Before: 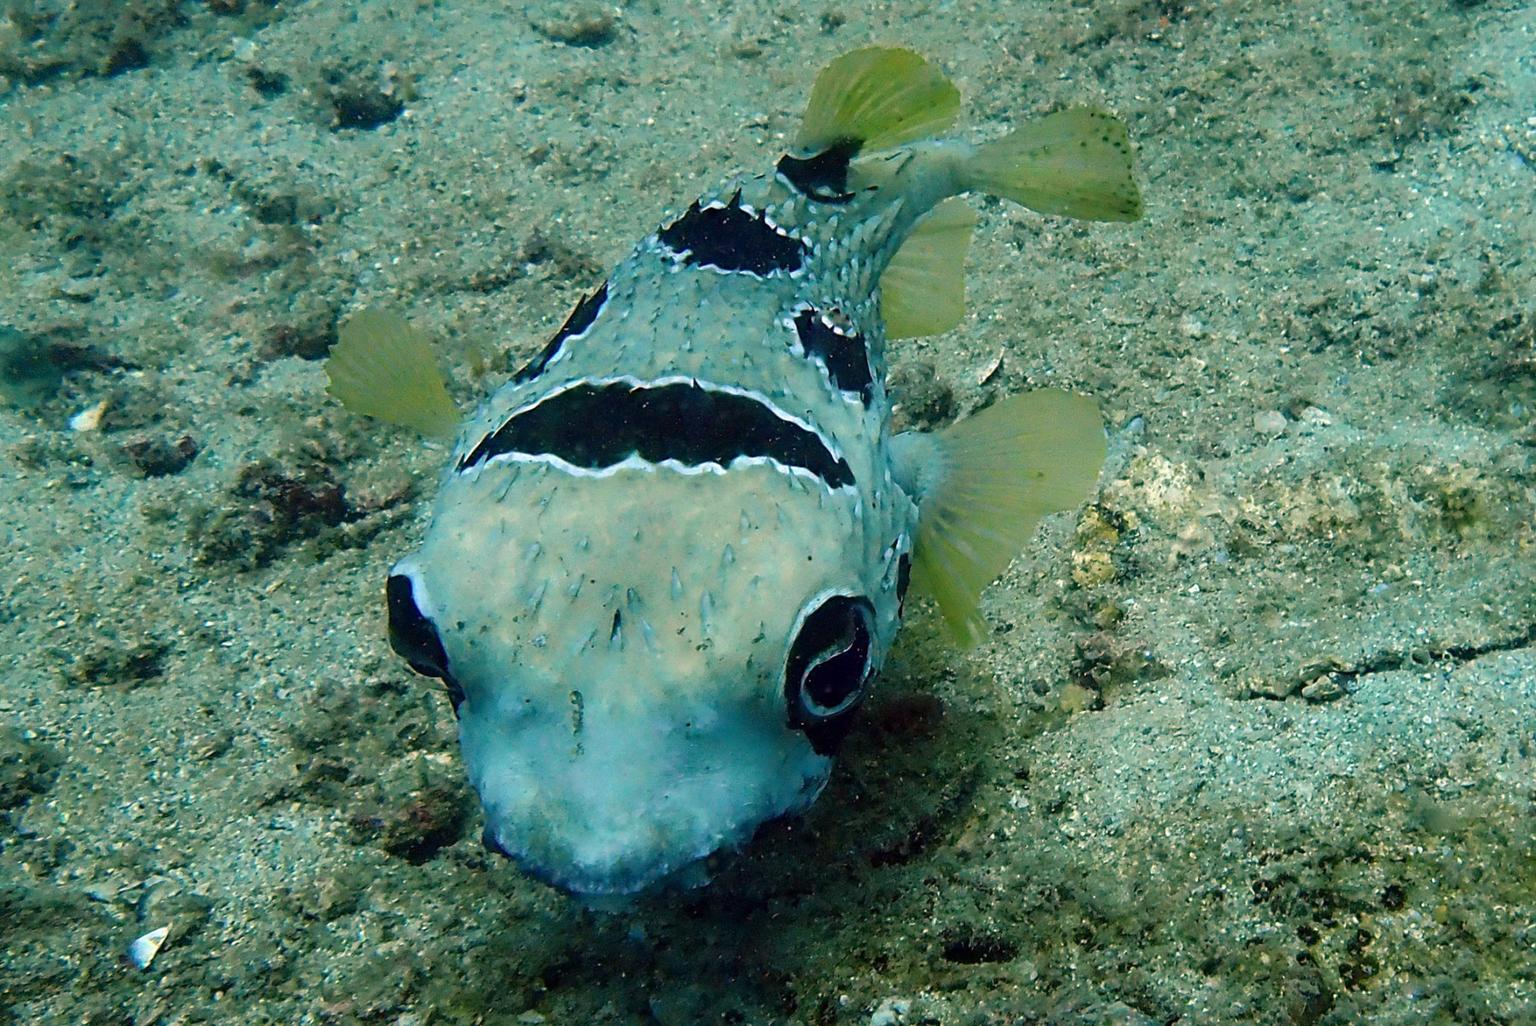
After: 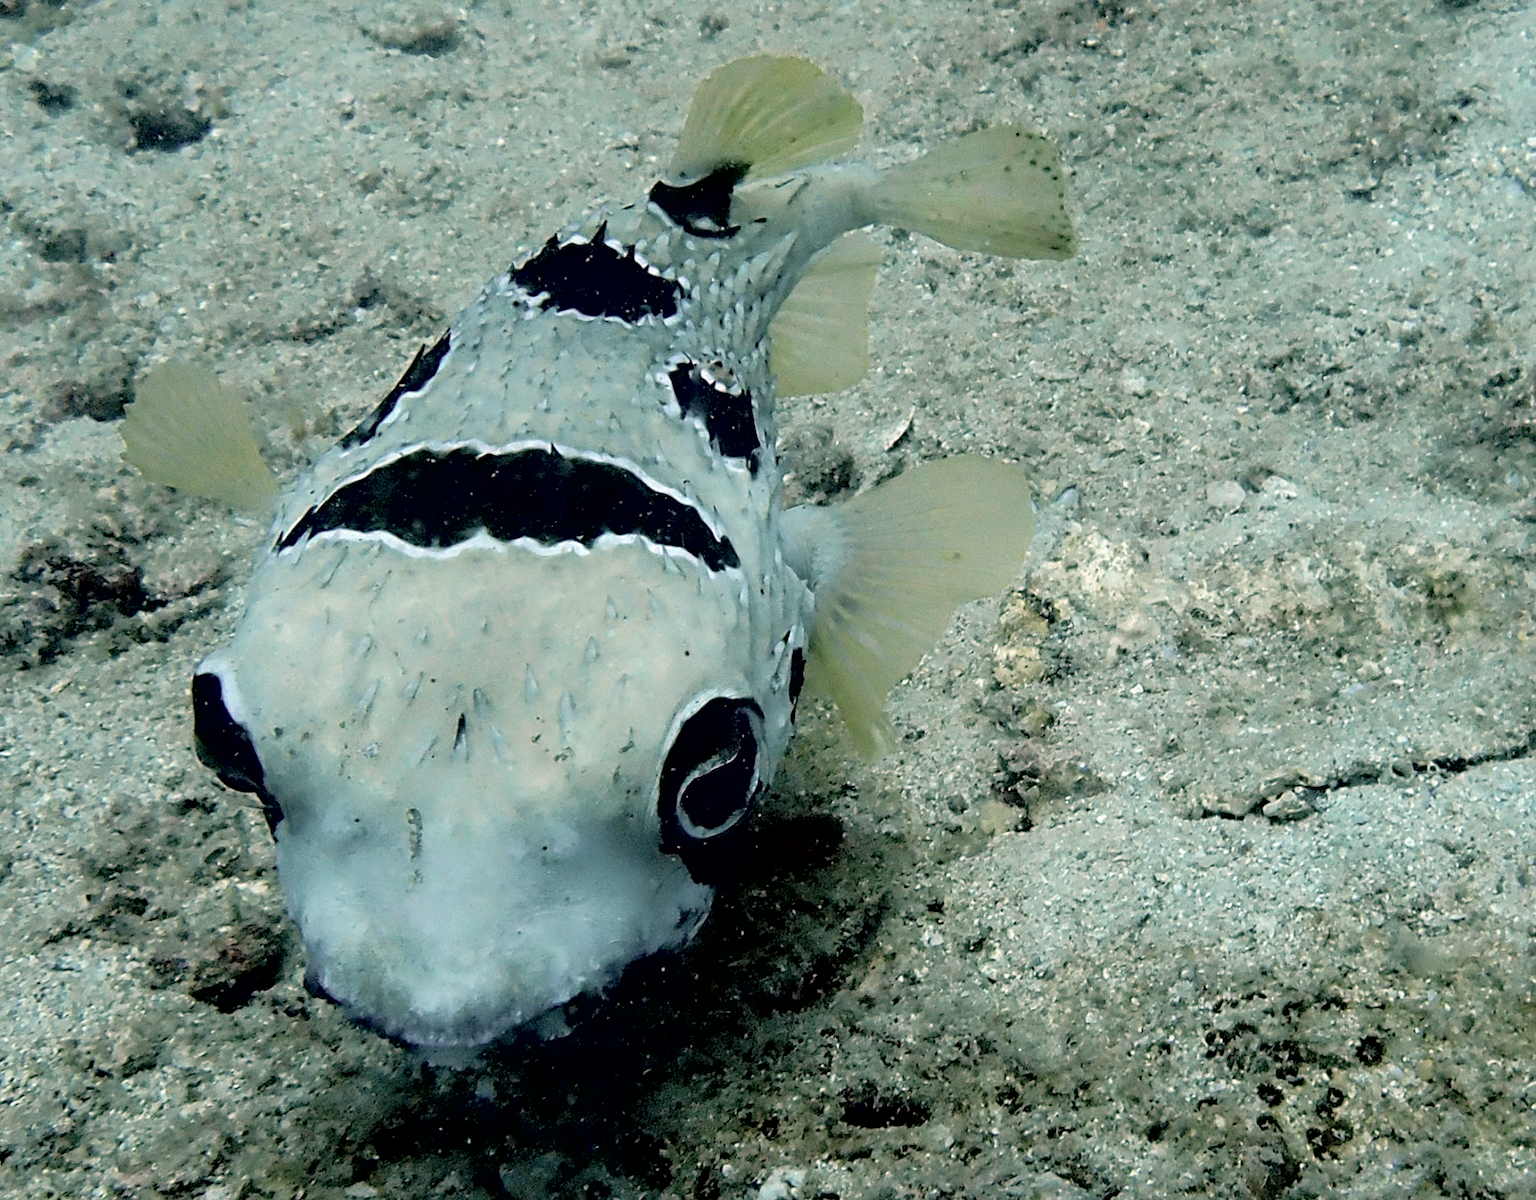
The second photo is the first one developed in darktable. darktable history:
contrast brightness saturation: brightness 0.183, saturation -0.492
crop and rotate: left 14.532%
exposure: black level correction 0.014, compensate highlight preservation false
